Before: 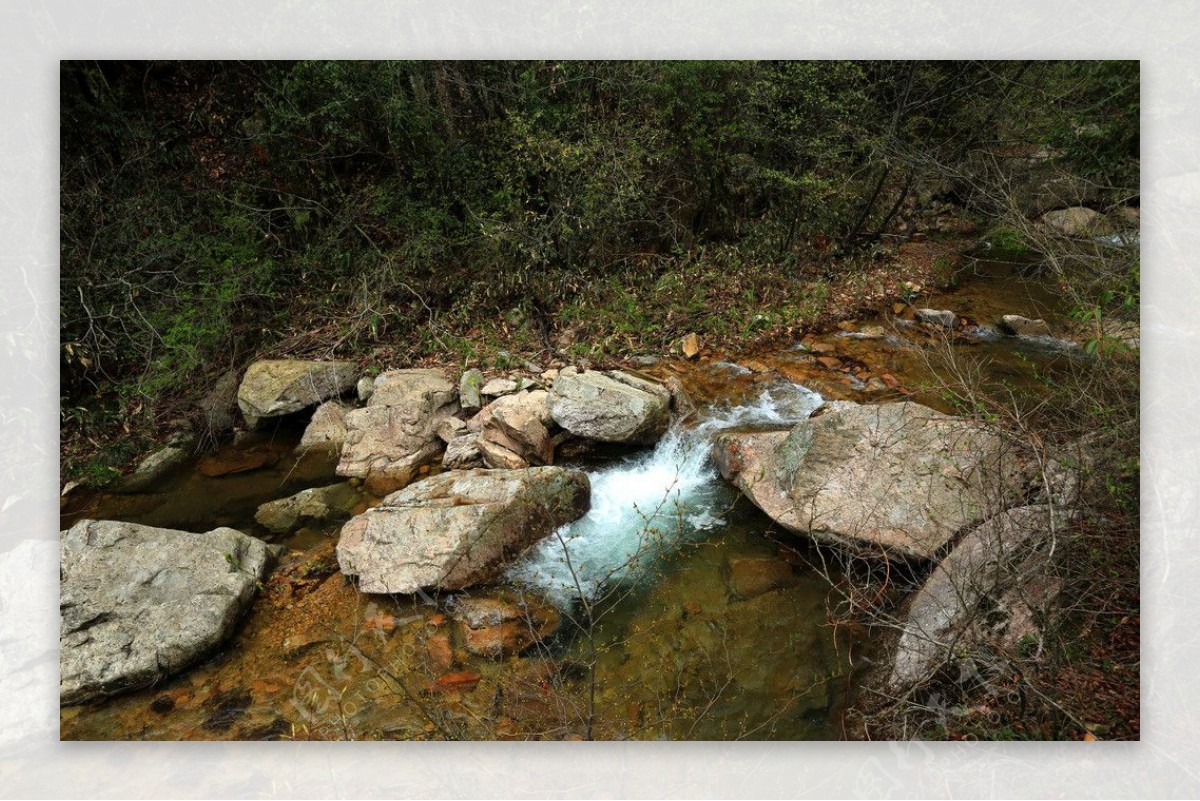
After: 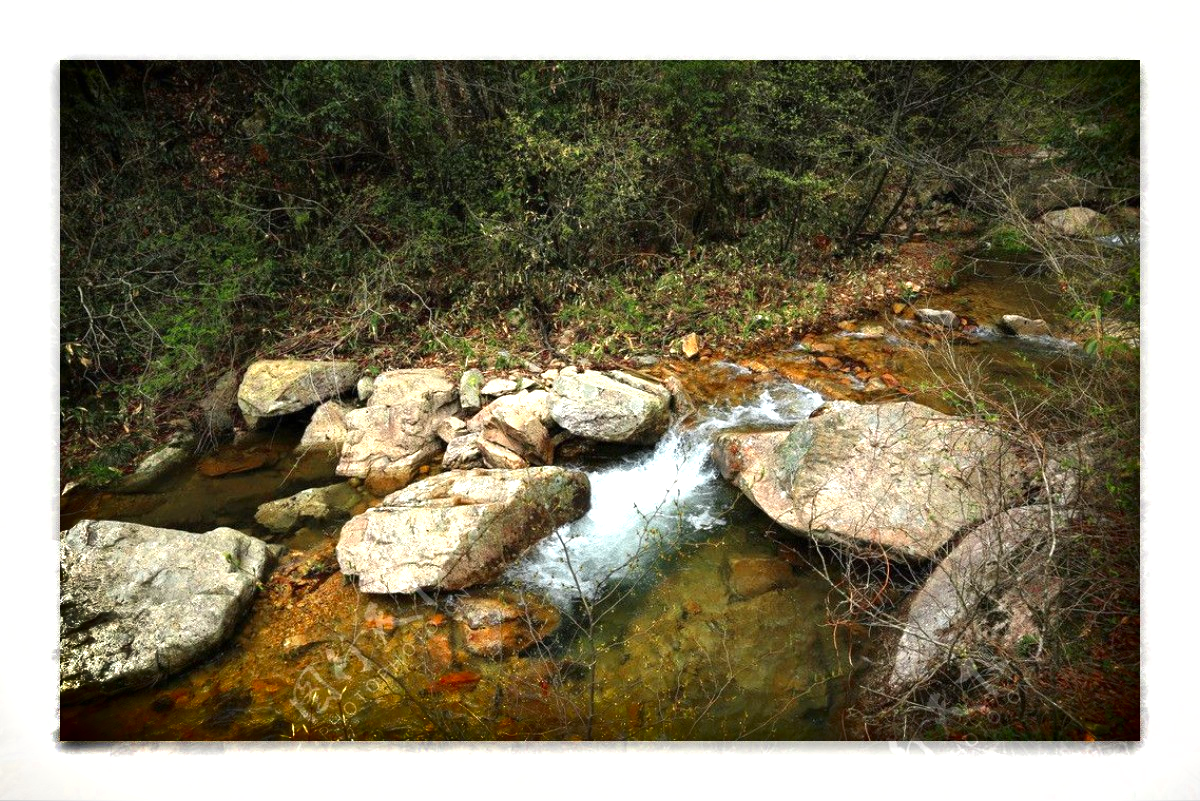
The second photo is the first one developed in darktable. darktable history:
color zones: curves: ch0 [(0.004, 0.305) (0.261, 0.623) (0.389, 0.399) (0.708, 0.571) (0.947, 0.34)]; ch1 [(0.025, 0.645) (0.229, 0.584) (0.326, 0.551) (0.484, 0.262) (0.757, 0.643)]
exposure: black level correction 0, exposure 0.702 EV, compensate highlight preservation false
shadows and highlights: shadows 20.73, highlights -81.6, soften with gaussian
